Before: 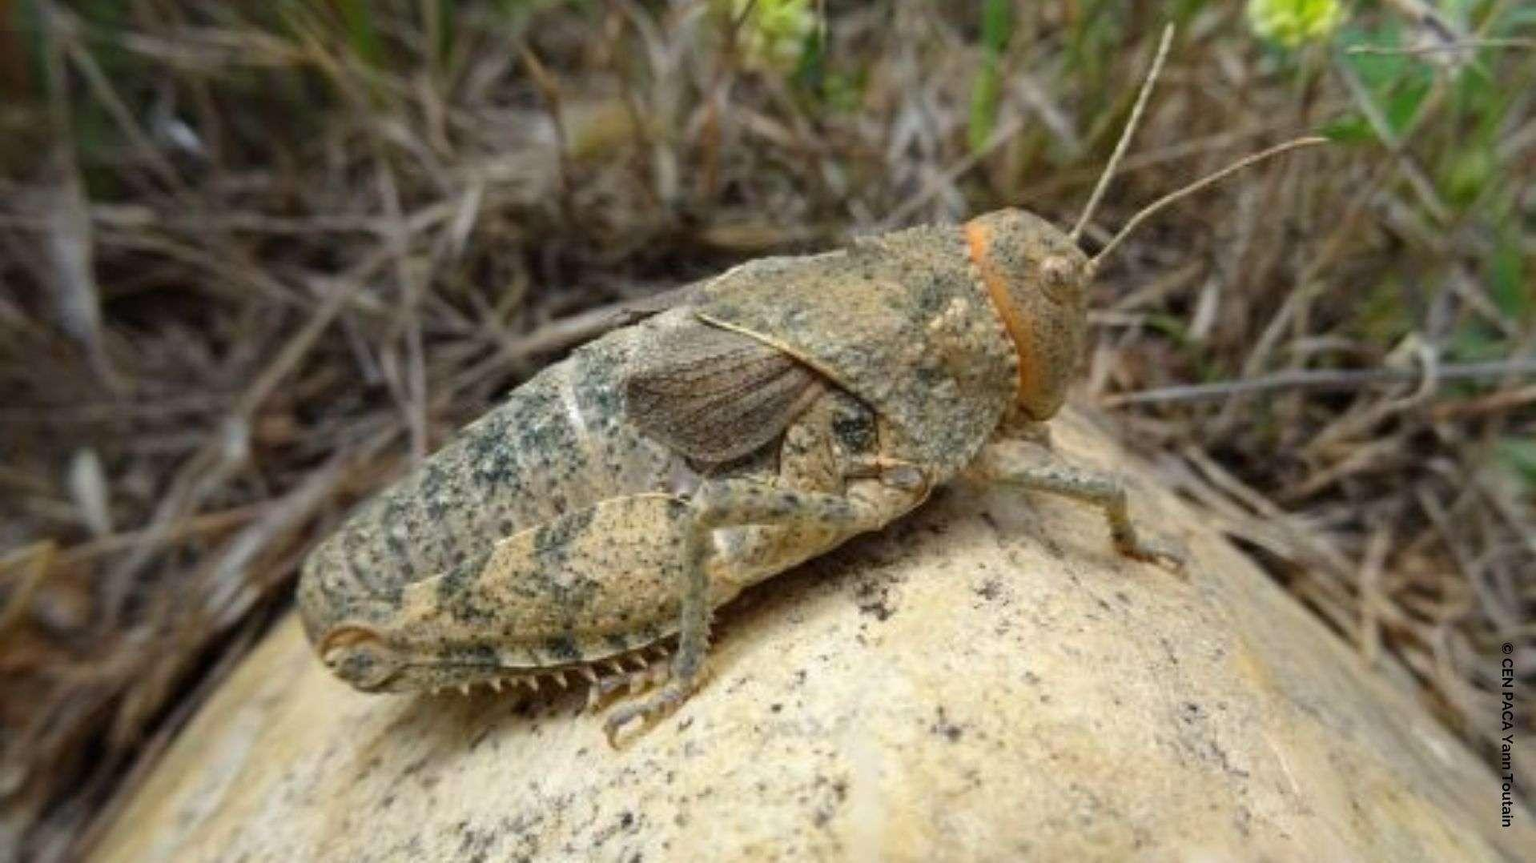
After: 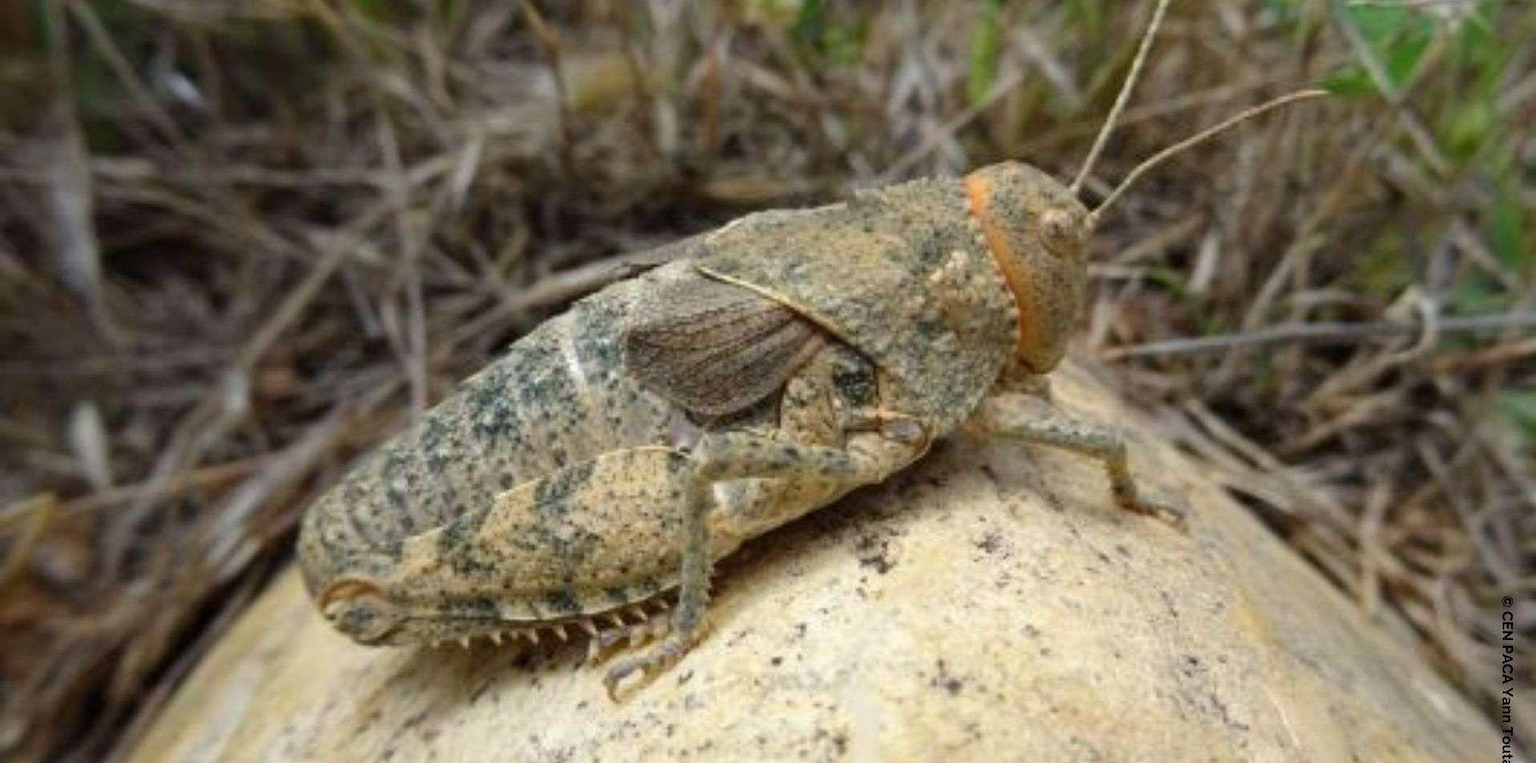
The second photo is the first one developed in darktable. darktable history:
crop and rotate: top 5.519%, bottom 5.948%
